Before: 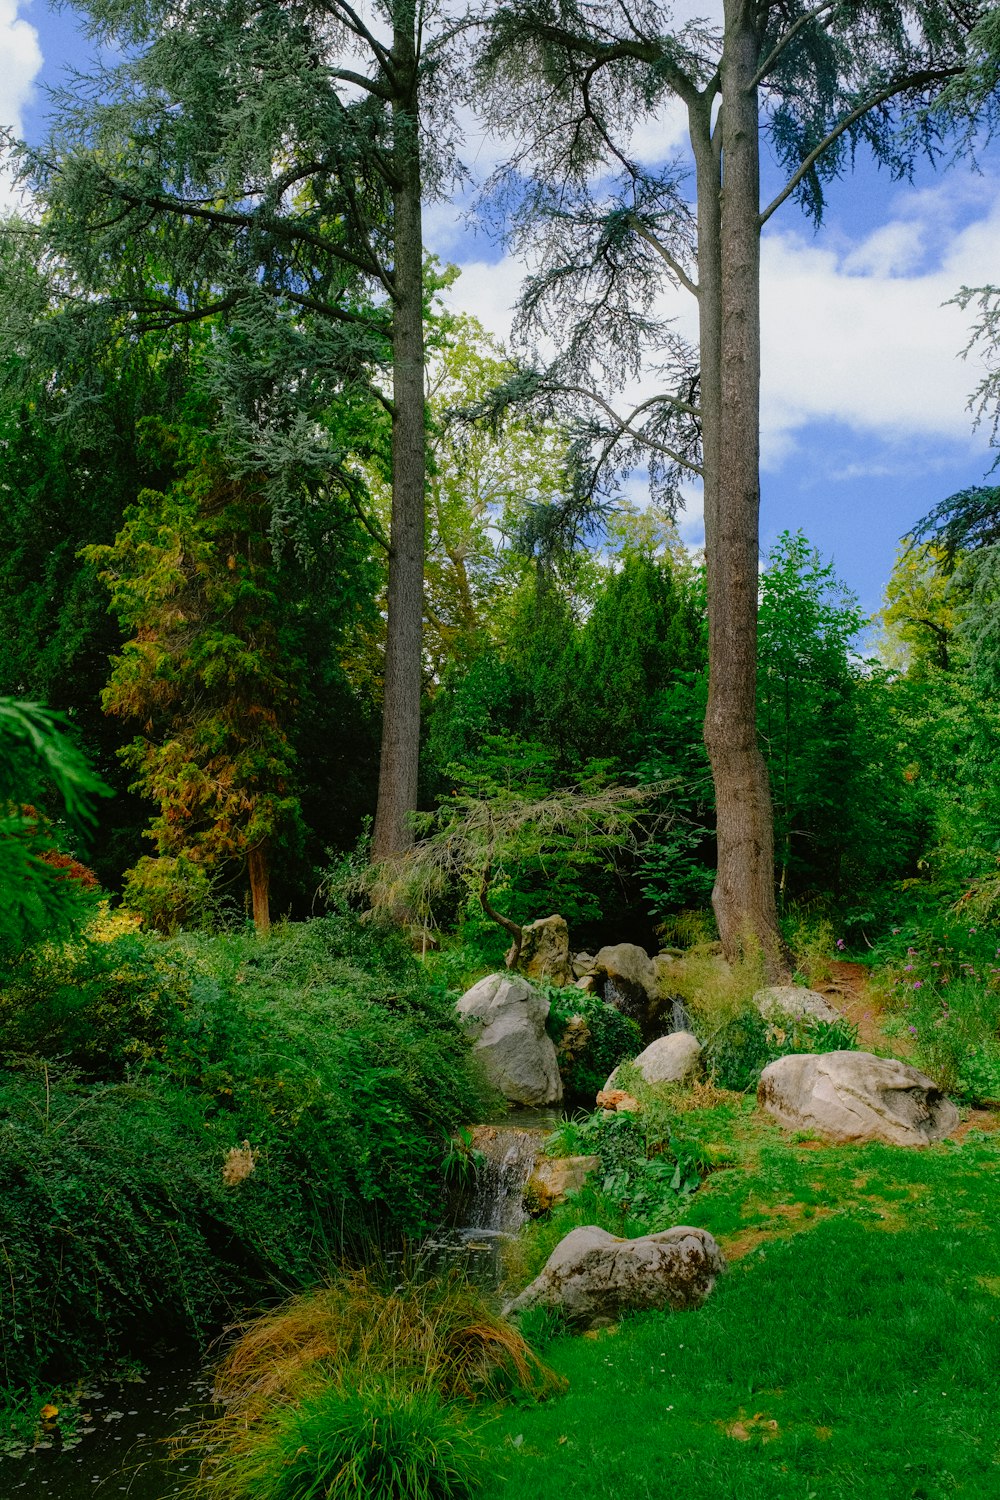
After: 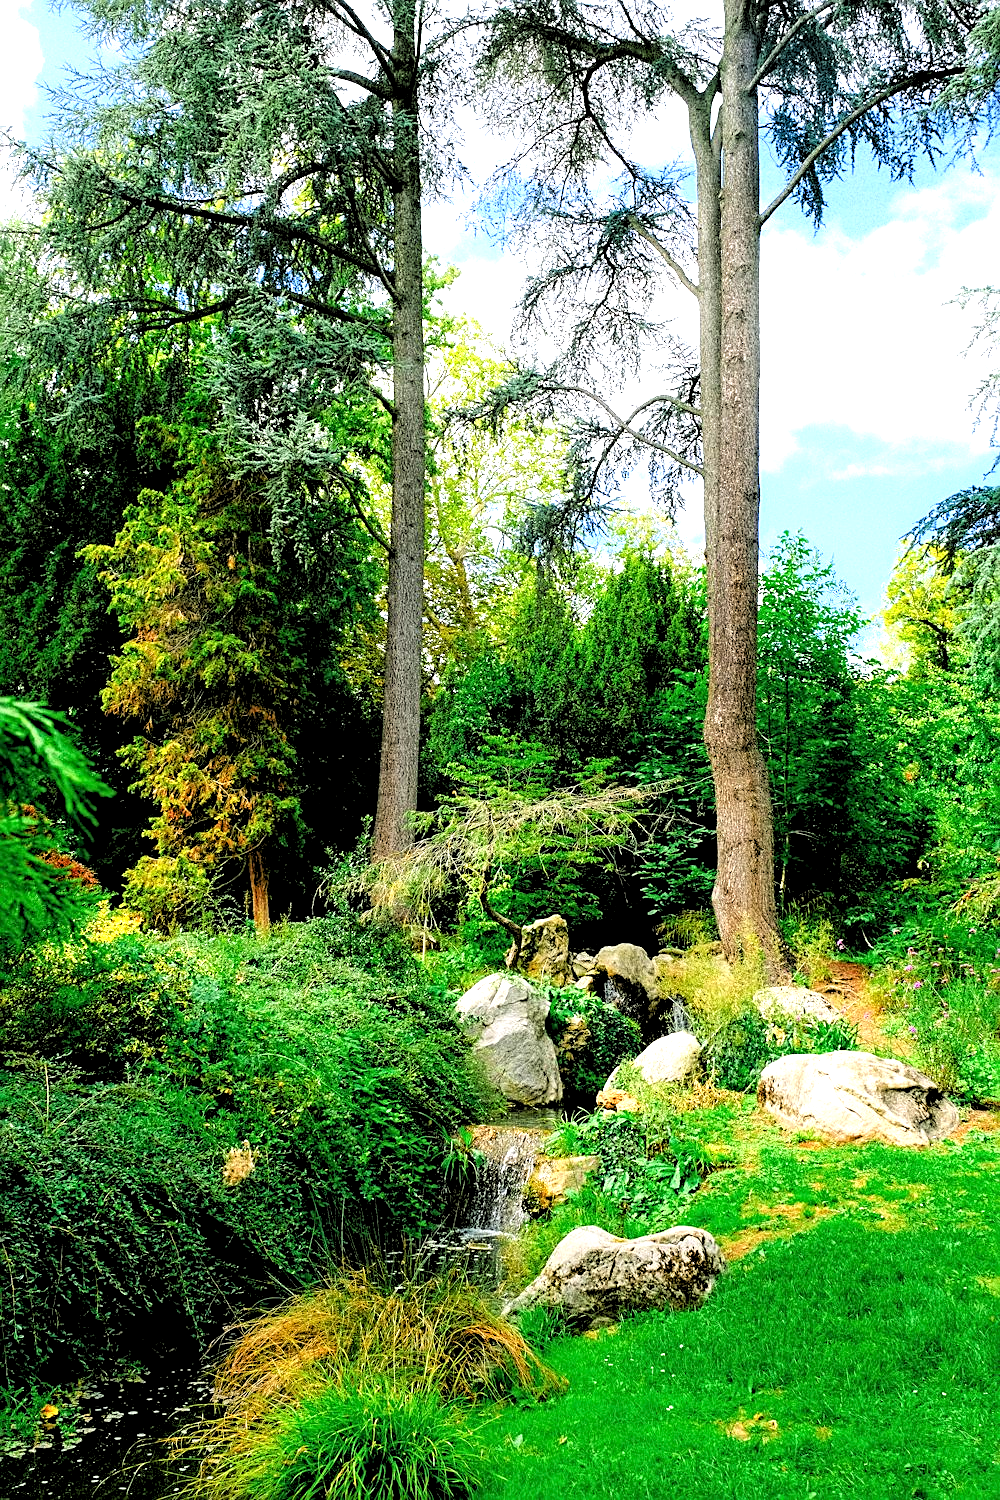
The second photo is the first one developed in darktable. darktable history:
sharpen: on, module defaults
exposure: black level correction 0, exposure 1.6 EV, compensate exposure bias true, compensate highlight preservation false
rgb levels: levels [[0.029, 0.461, 0.922], [0, 0.5, 1], [0, 0.5, 1]]
